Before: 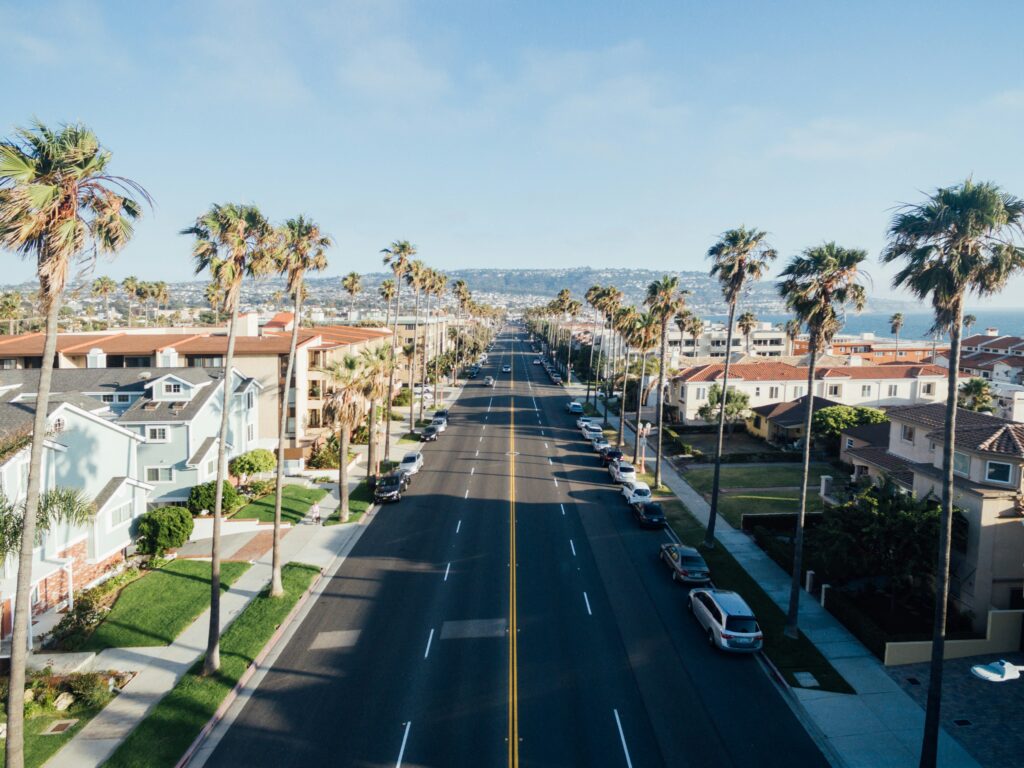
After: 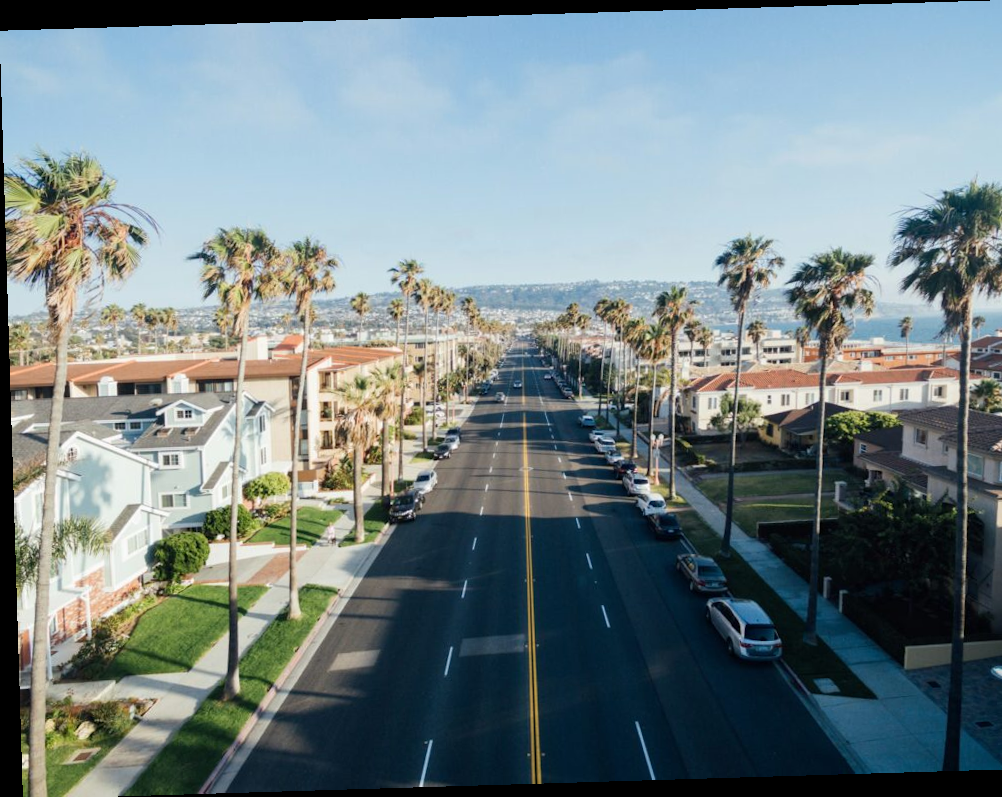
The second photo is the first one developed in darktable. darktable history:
crop: right 4.126%, bottom 0.031%
rotate and perspective: rotation -1.75°, automatic cropping off
